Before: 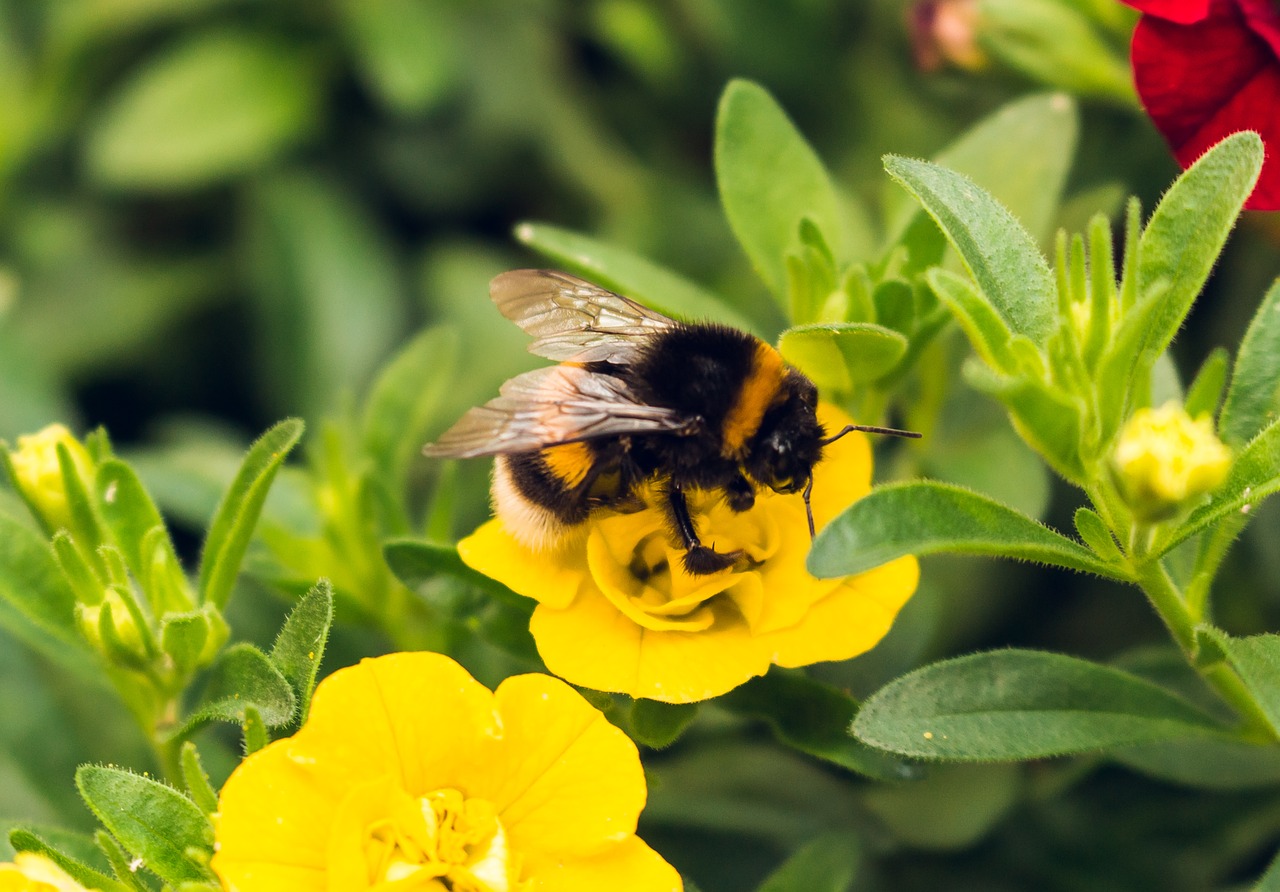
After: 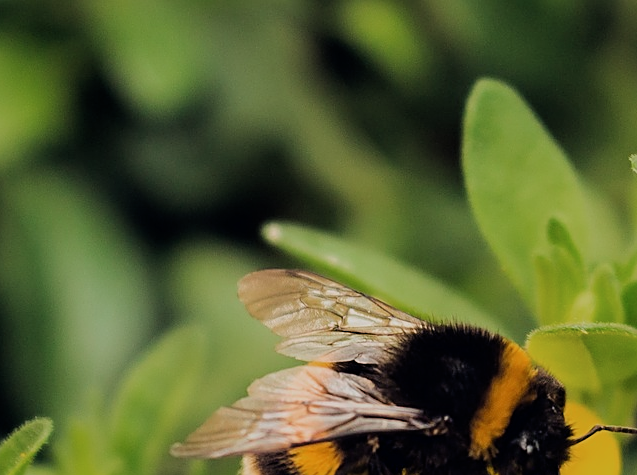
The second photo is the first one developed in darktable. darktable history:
crop: left 19.743%, right 30.452%, bottom 46.742%
filmic rgb: black relative exposure -7.65 EV, white relative exposure 4.56 EV, hardness 3.61, color science v6 (2022)
sharpen: on, module defaults
color zones: curves: ch0 [(0, 0.5) (0.143, 0.5) (0.286, 0.456) (0.429, 0.5) (0.571, 0.5) (0.714, 0.5) (0.857, 0.5) (1, 0.5)]; ch1 [(0, 0.5) (0.143, 0.5) (0.286, 0.422) (0.429, 0.5) (0.571, 0.5) (0.714, 0.5) (0.857, 0.5) (1, 0.5)]
